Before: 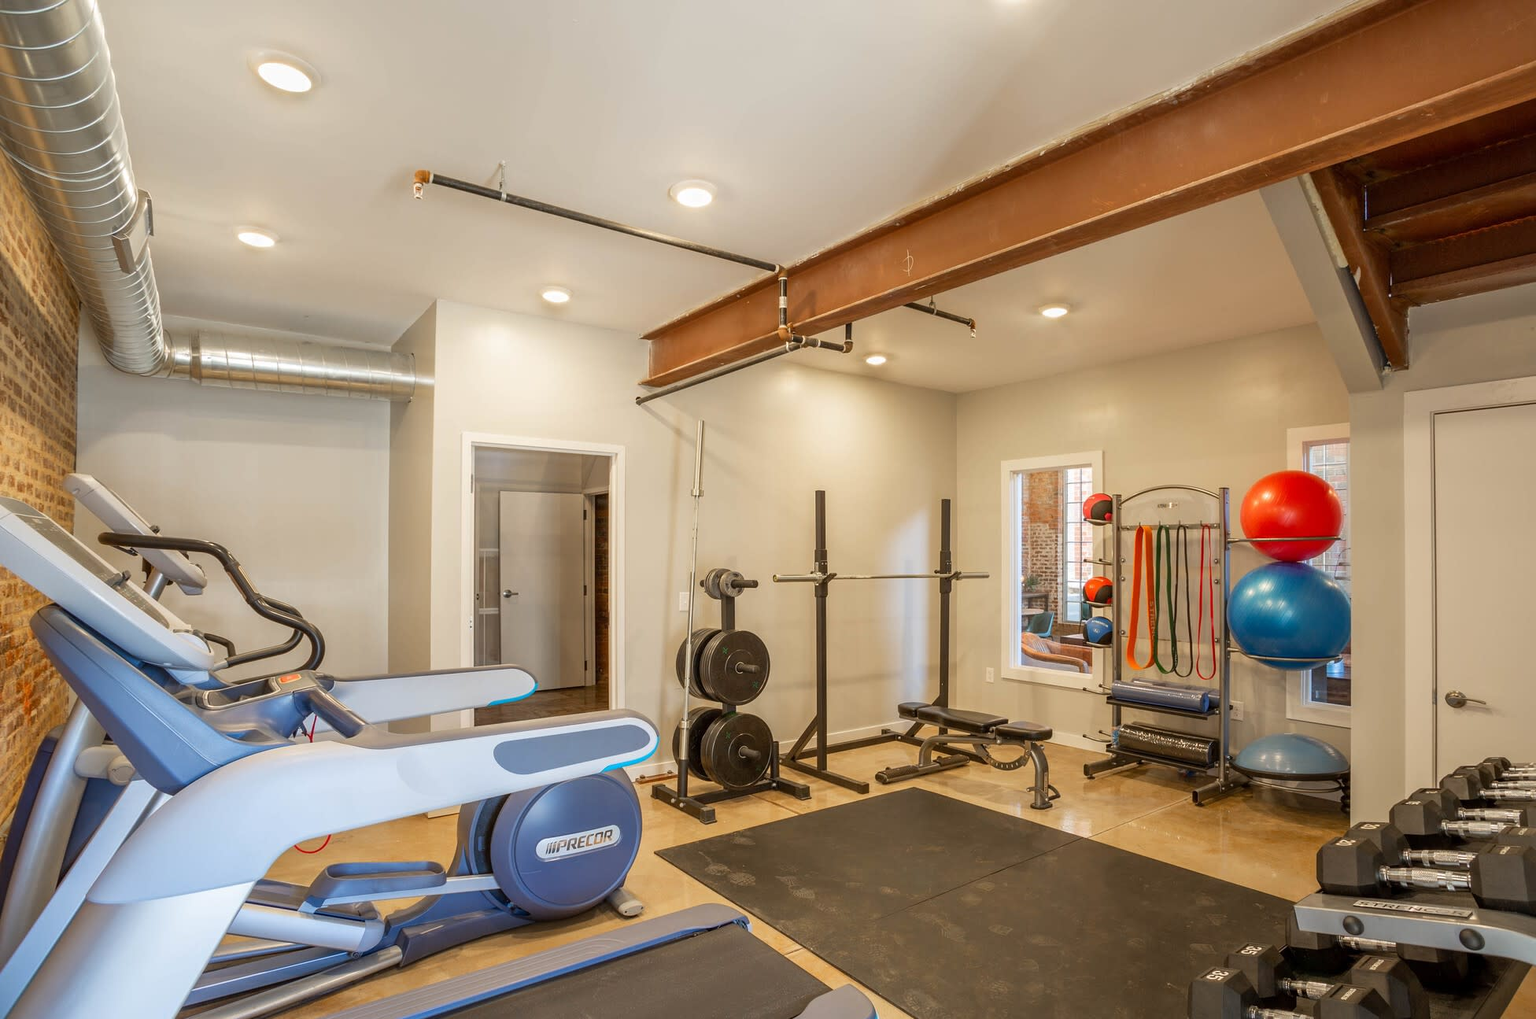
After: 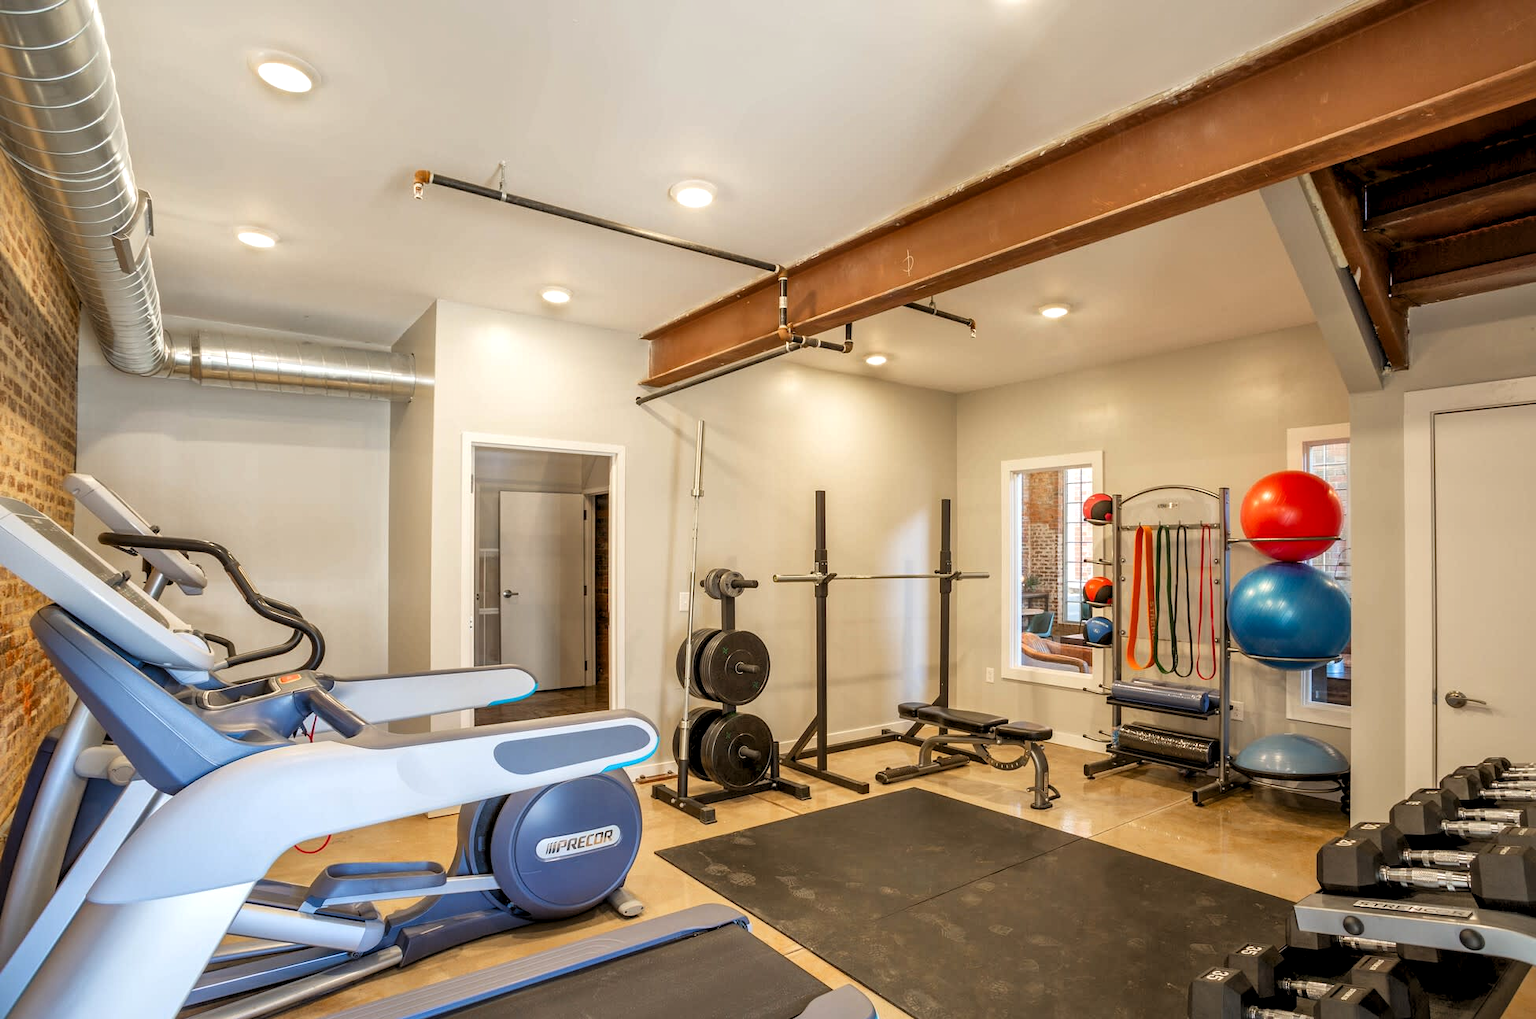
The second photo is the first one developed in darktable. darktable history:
local contrast: mode bilateral grid, contrast 20, coarseness 50, detail 129%, midtone range 0.2
levels: levels [0.073, 0.497, 0.972]
